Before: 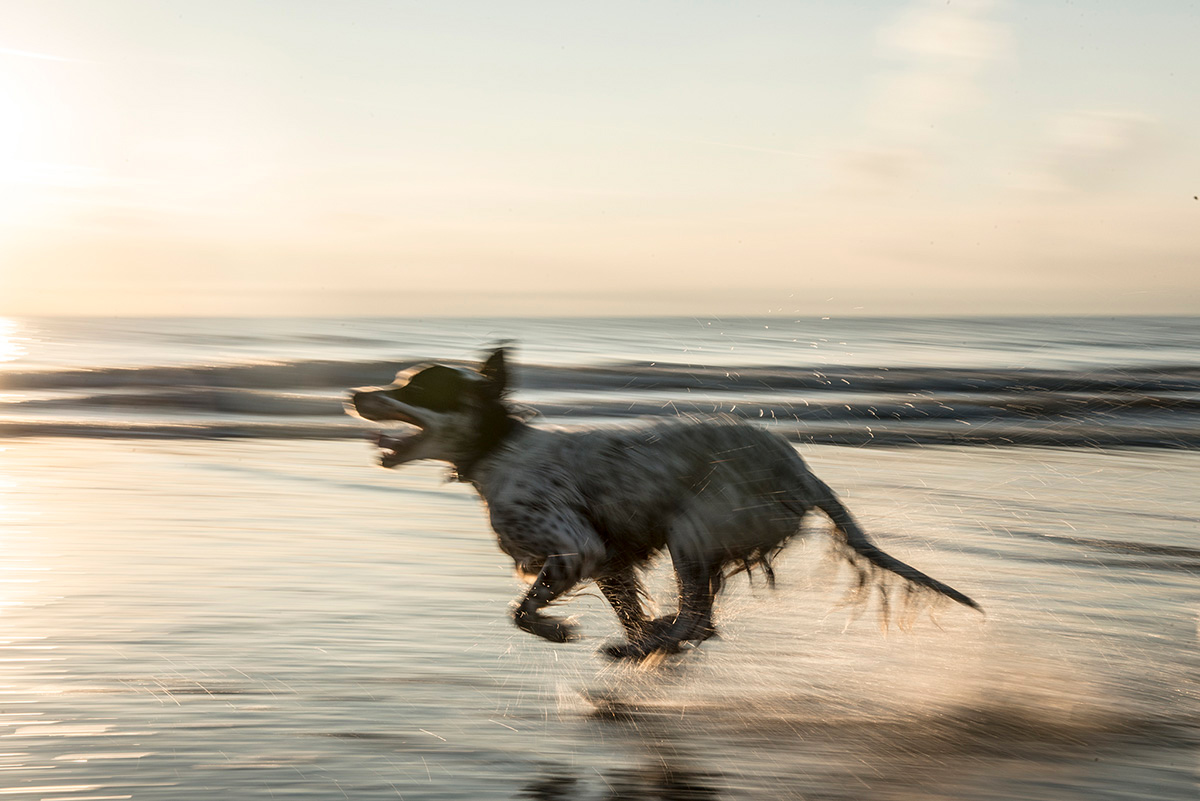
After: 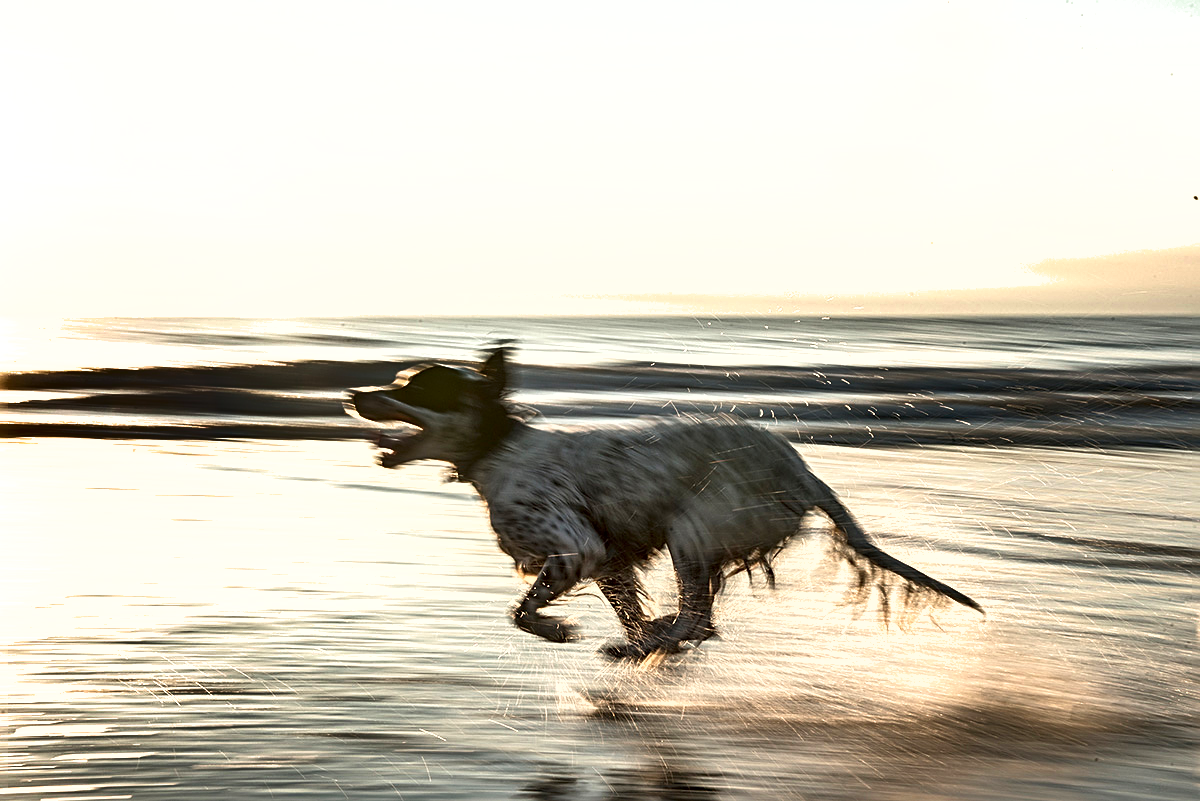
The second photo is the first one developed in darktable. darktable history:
sharpen: radius 3.119
white balance: emerald 1
exposure: exposure 0.657 EV, compensate highlight preservation false
shadows and highlights: radius 108.52, shadows 44.07, highlights -67.8, low approximation 0.01, soften with gaussian
